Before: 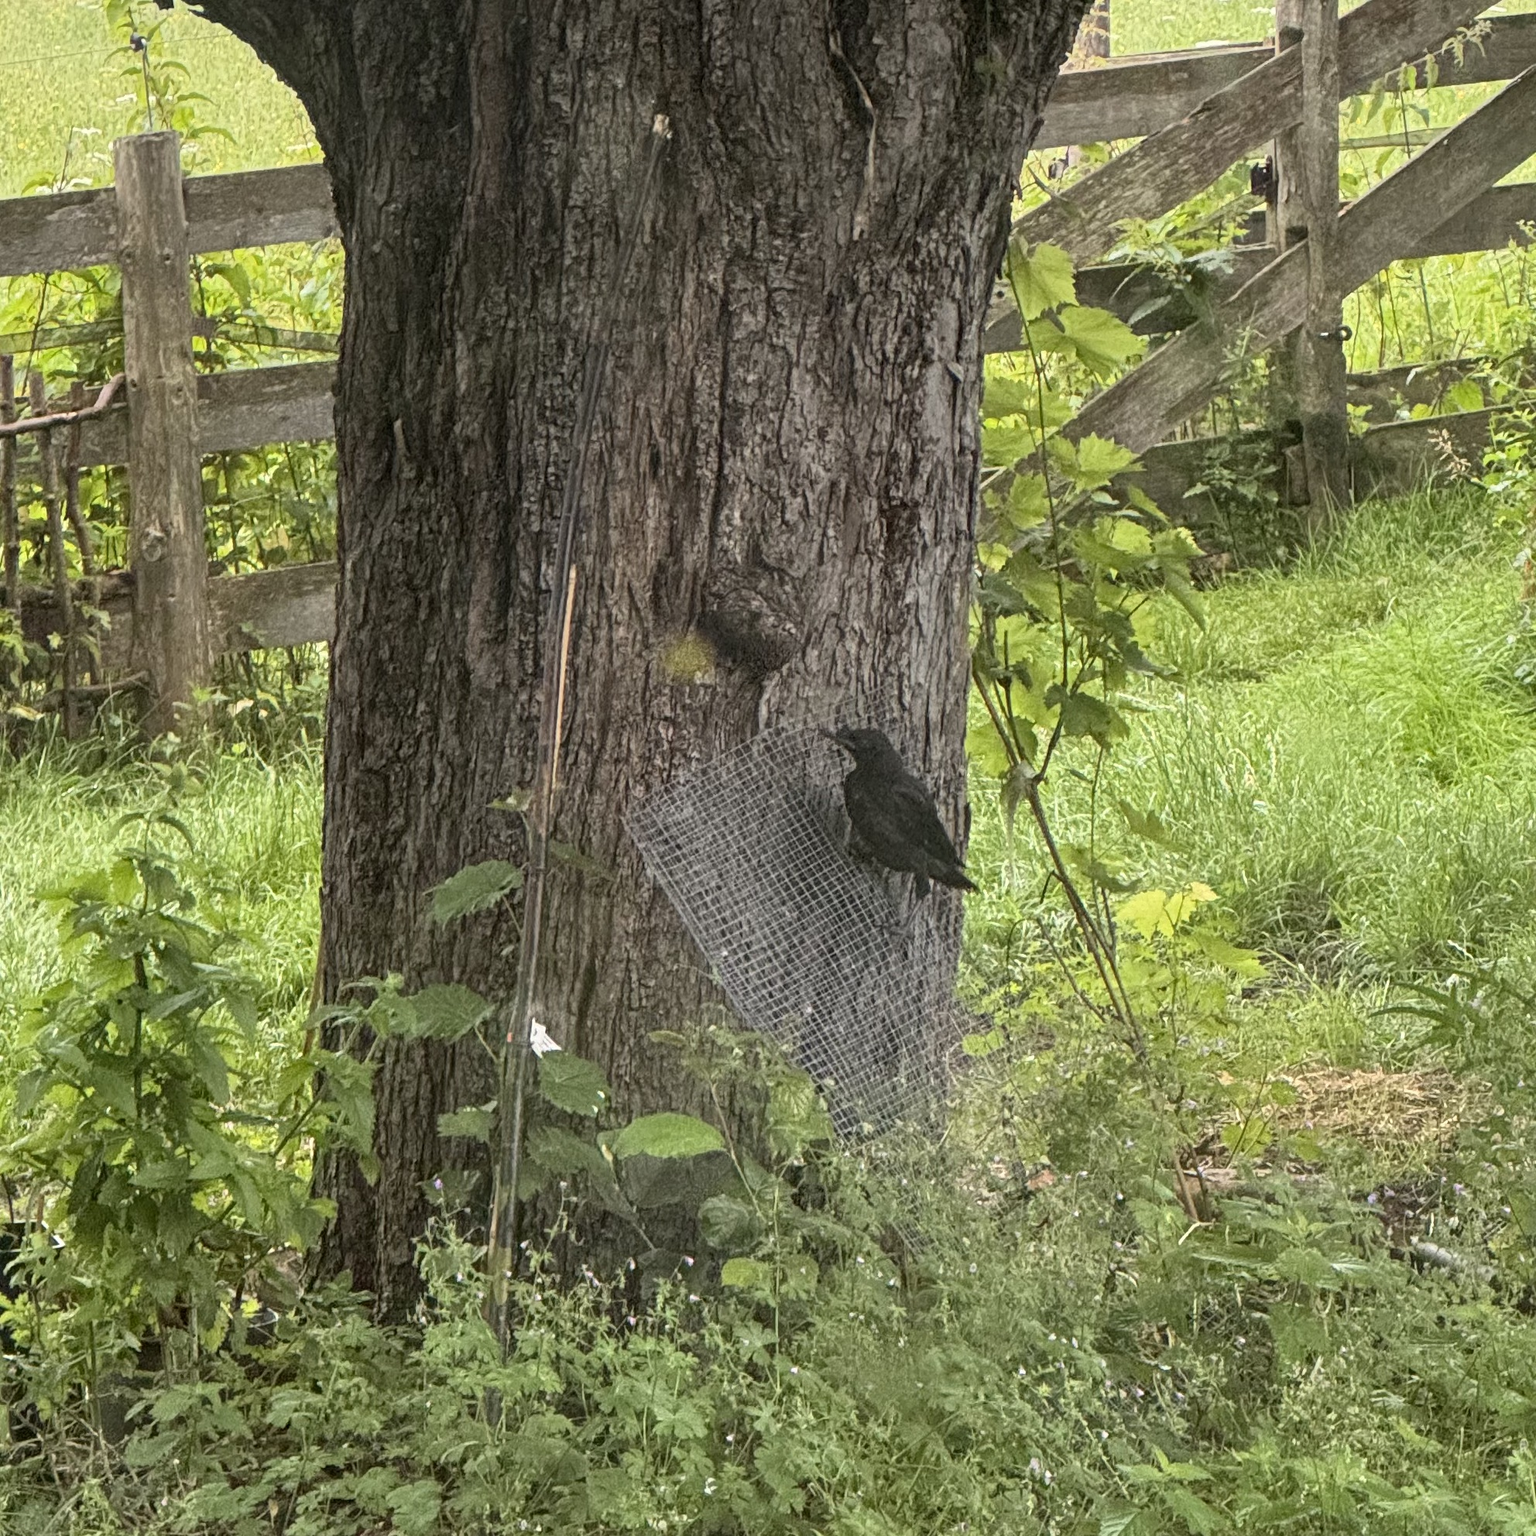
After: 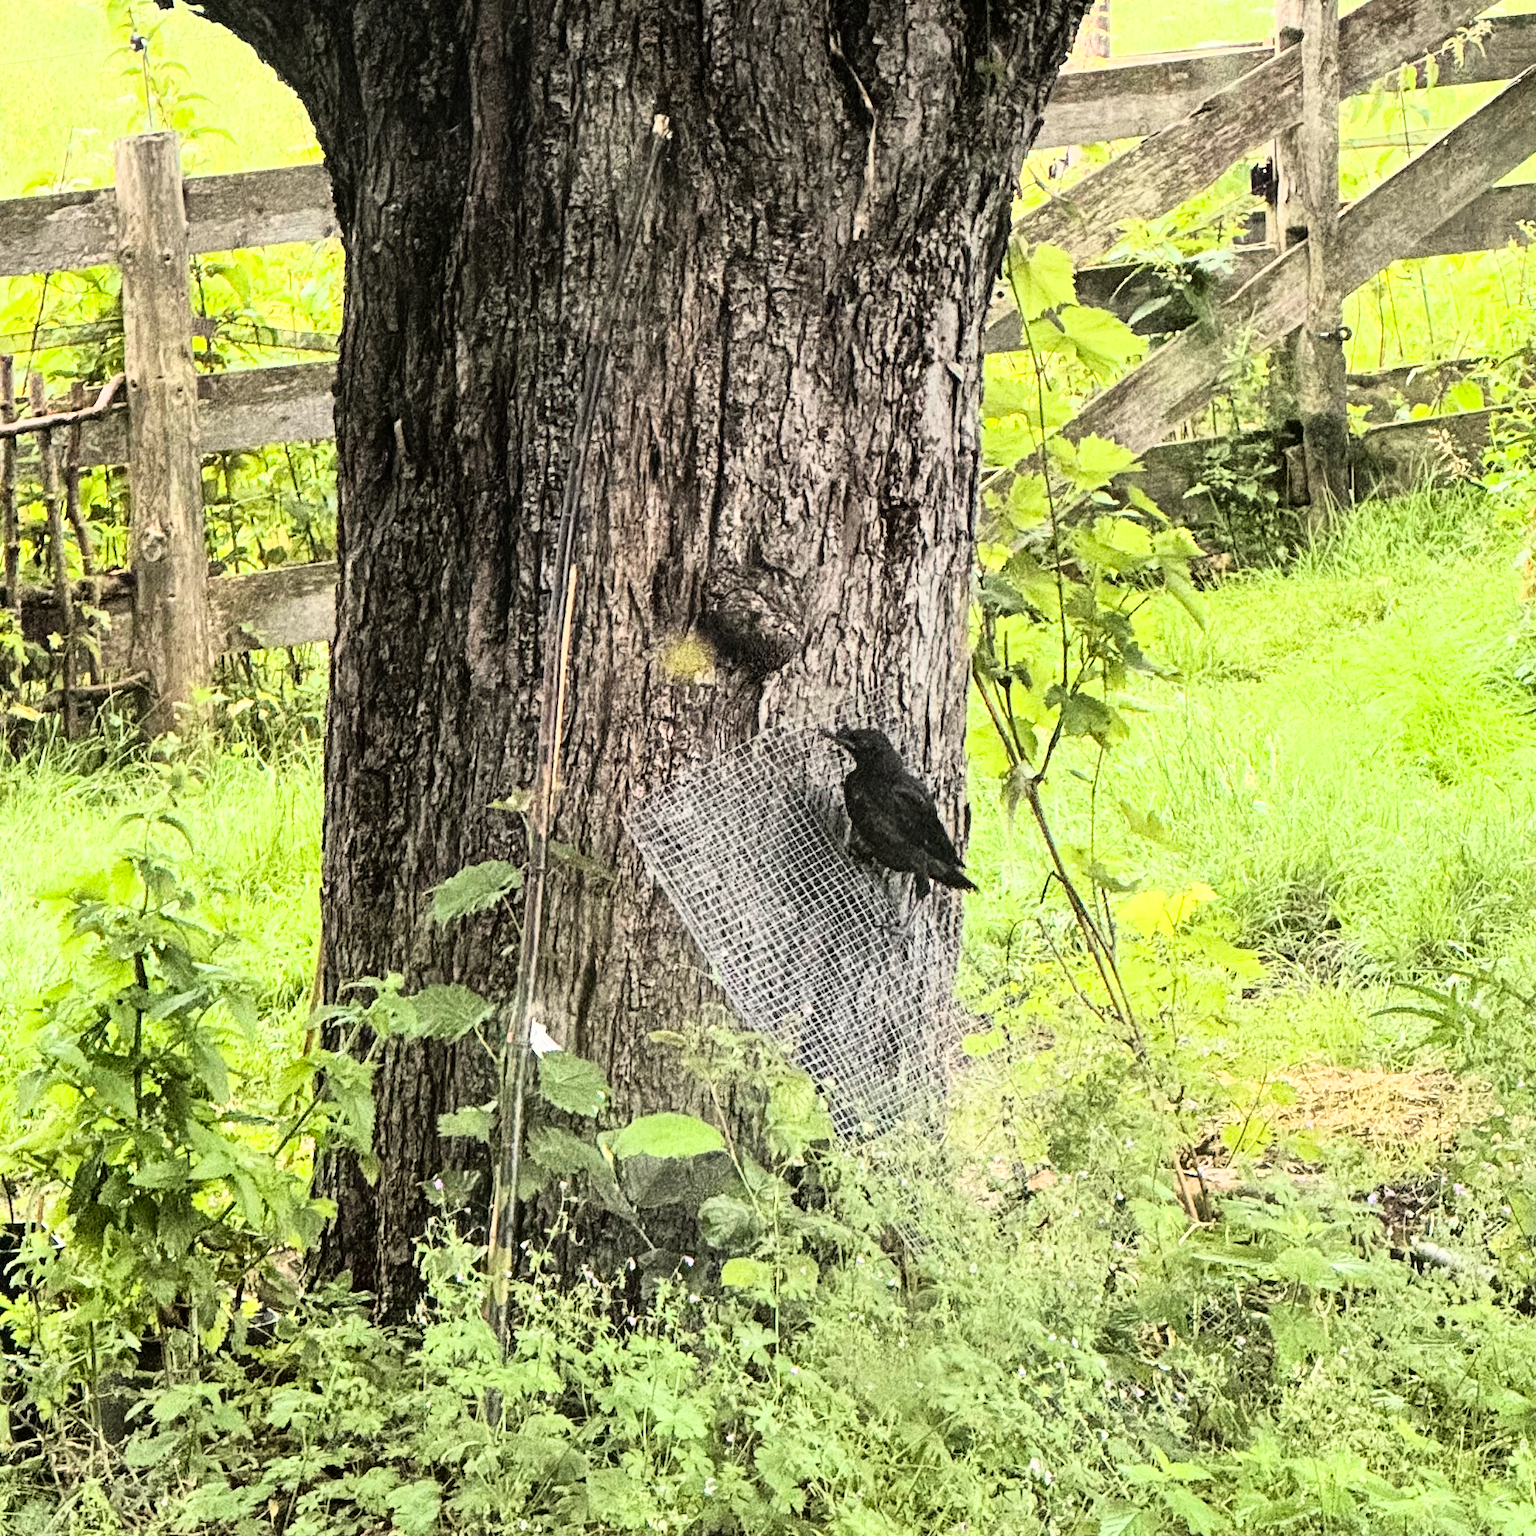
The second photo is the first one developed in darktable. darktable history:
rgb curve: curves: ch0 [(0, 0) (0.21, 0.15) (0.24, 0.21) (0.5, 0.75) (0.75, 0.96) (0.89, 0.99) (1, 1)]; ch1 [(0, 0.02) (0.21, 0.13) (0.25, 0.2) (0.5, 0.67) (0.75, 0.9) (0.89, 0.97) (1, 1)]; ch2 [(0, 0.02) (0.21, 0.13) (0.25, 0.2) (0.5, 0.67) (0.75, 0.9) (0.89, 0.97) (1, 1)], compensate middle gray true
white balance: emerald 1
